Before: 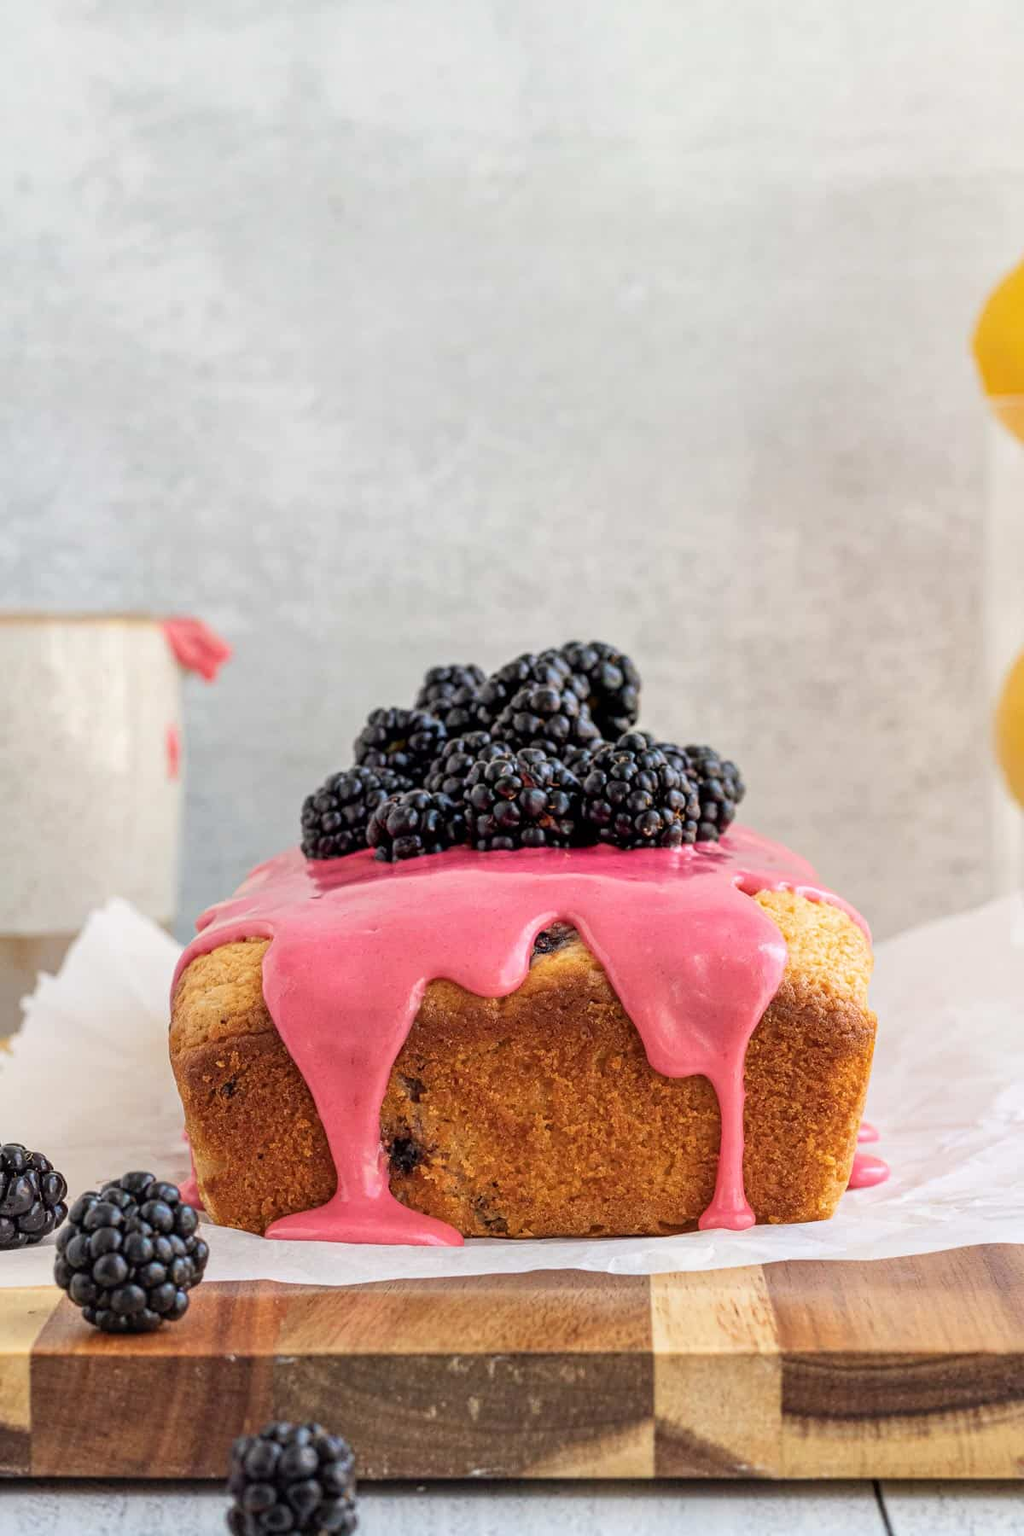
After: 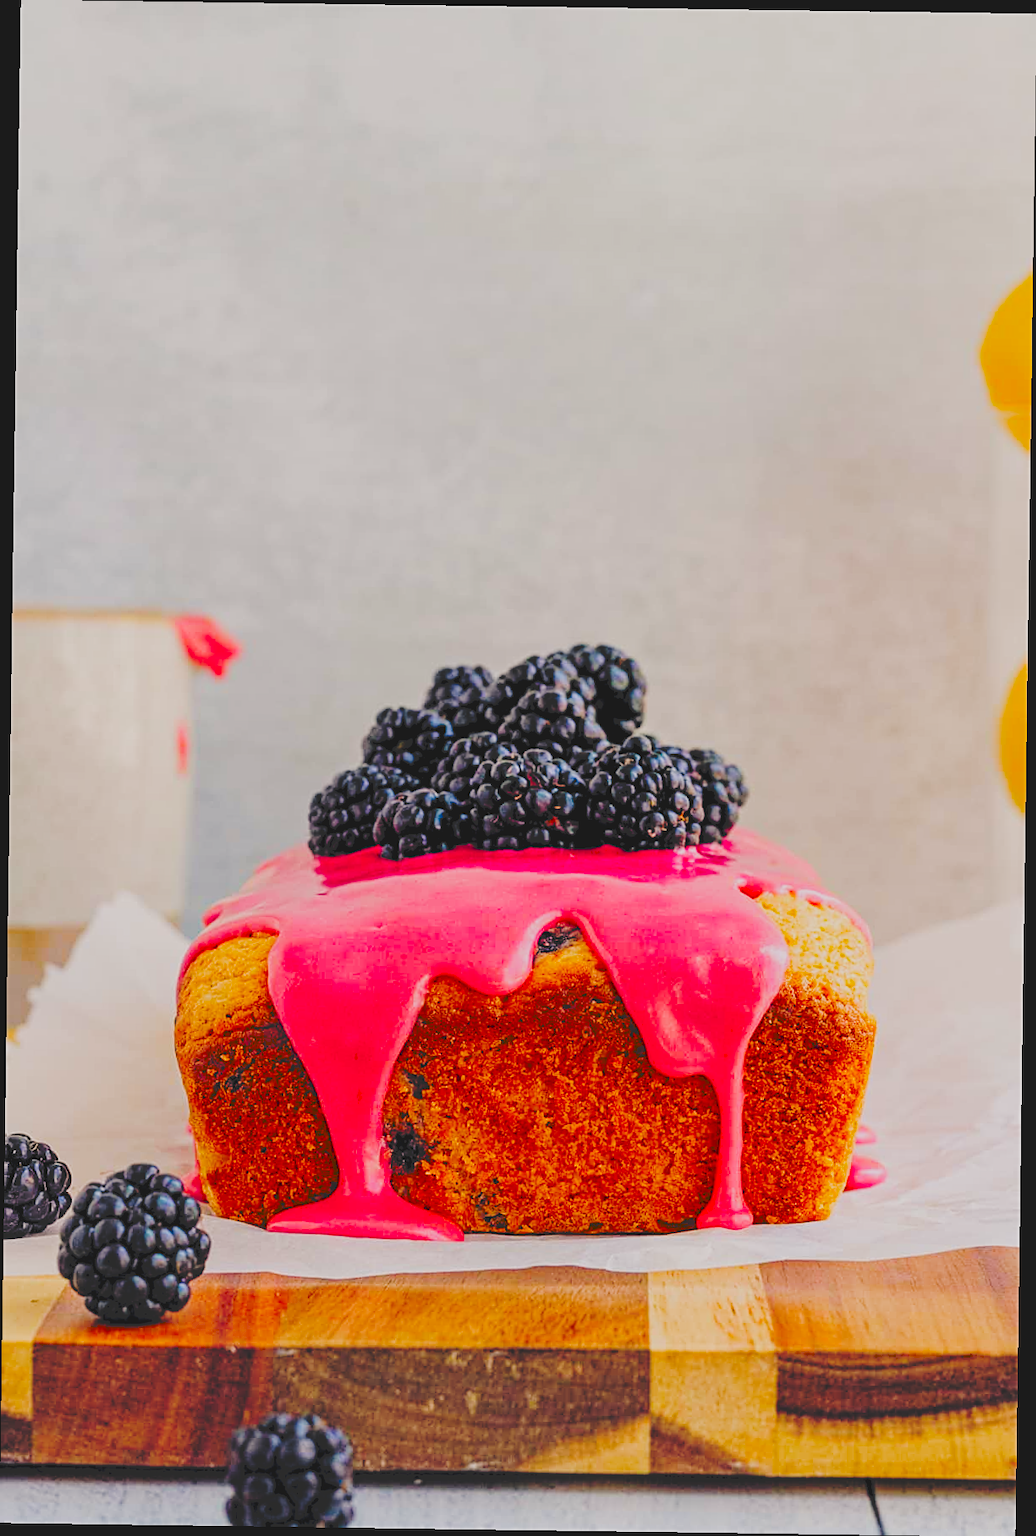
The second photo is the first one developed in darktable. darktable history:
contrast brightness saturation: saturation 0.18
filmic rgb: black relative exposure -4.4 EV, white relative exposure 5 EV, threshold 3 EV, hardness 2.23, latitude 40.06%, contrast 1.15, highlights saturation mix 10%, shadows ↔ highlights balance 1.04%, preserve chrominance RGB euclidean norm (legacy), color science v4 (2020), enable highlight reconstruction true
rotate and perspective: rotation 0.8°, automatic cropping off
tone curve: curves: ch0 [(0, 0) (0.003, 0.177) (0.011, 0.177) (0.025, 0.176) (0.044, 0.178) (0.069, 0.186) (0.1, 0.194) (0.136, 0.203) (0.177, 0.223) (0.224, 0.255) (0.277, 0.305) (0.335, 0.383) (0.399, 0.467) (0.468, 0.546) (0.543, 0.616) (0.623, 0.694) (0.709, 0.764) (0.801, 0.834) (0.898, 0.901) (1, 1)], preserve colors none
sharpen: on, module defaults
color balance rgb: shadows lift › hue 87.51°, highlights gain › chroma 1.35%, highlights gain › hue 55.1°, global offset › chroma 0.13%, global offset › hue 253.66°, perceptual saturation grading › global saturation 16.38%
